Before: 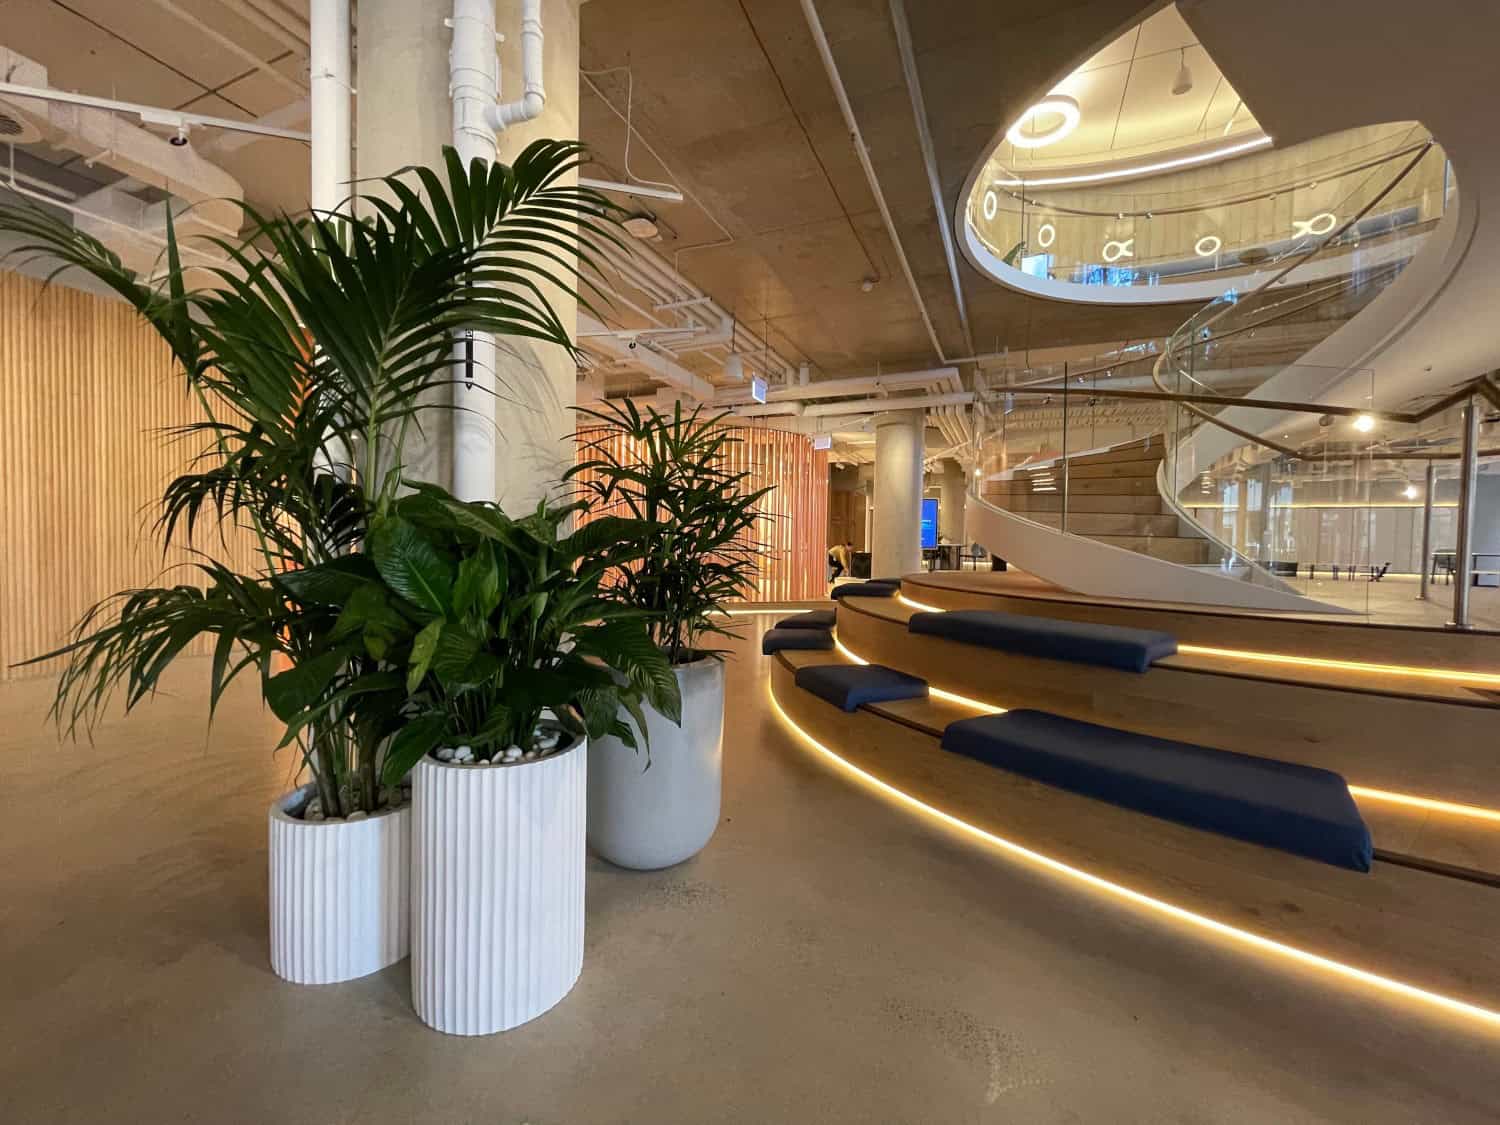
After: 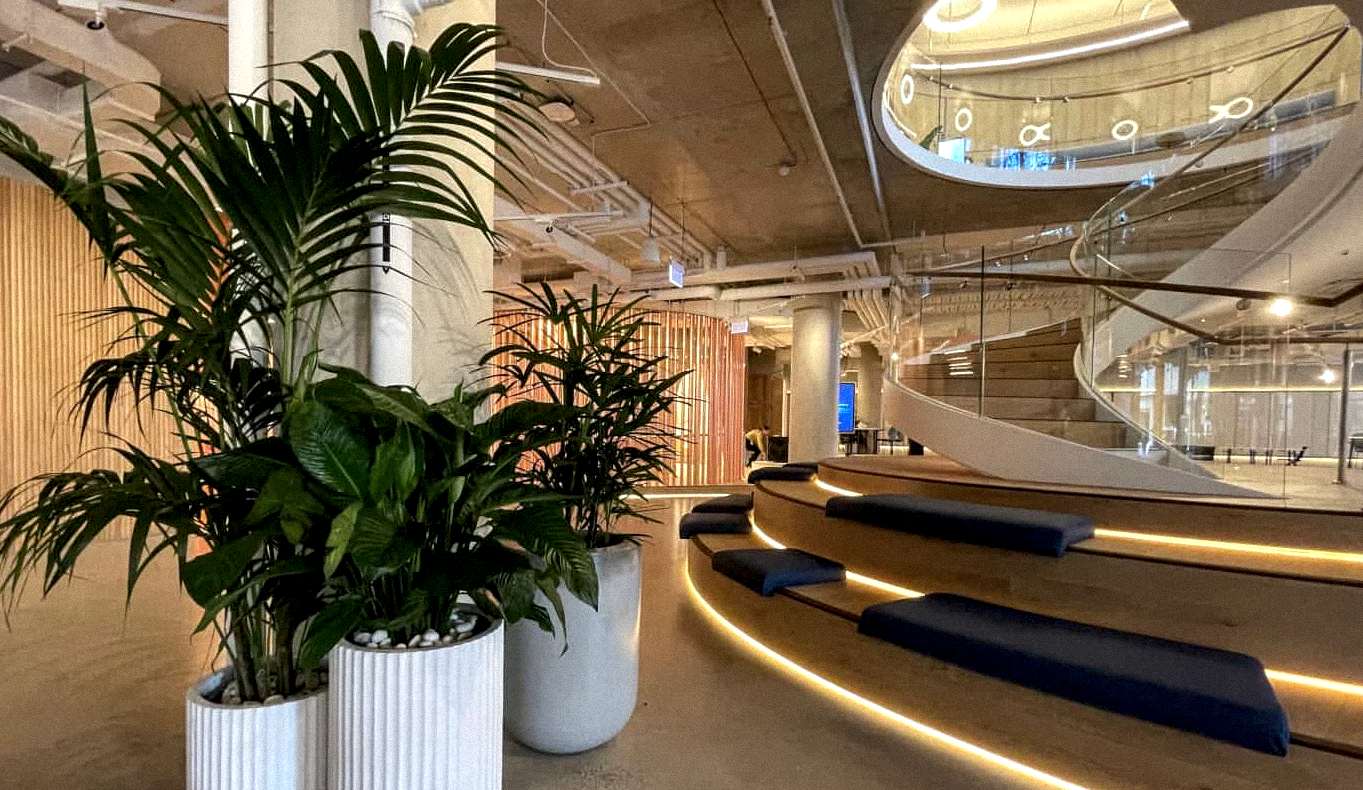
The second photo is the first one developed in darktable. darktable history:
white balance: emerald 1
crop: left 5.596%, top 10.314%, right 3.534%, bottom 19.395%
grain: mid-tones bias 0%
color zones: curves: ch0 [(0.068, 0.464) (0.25, 0.5) (0.48, 0.508) (0.75, 0.536) (0.886, 0.476) (0.967, 0.456)]; ch1 [(0.066, 0.456) (0.25, 0.5) (0.616, 0.508) (0.746, 0.56) (0.934, 0.444)]
local contrast: detail 135%, midtone range 0.75
